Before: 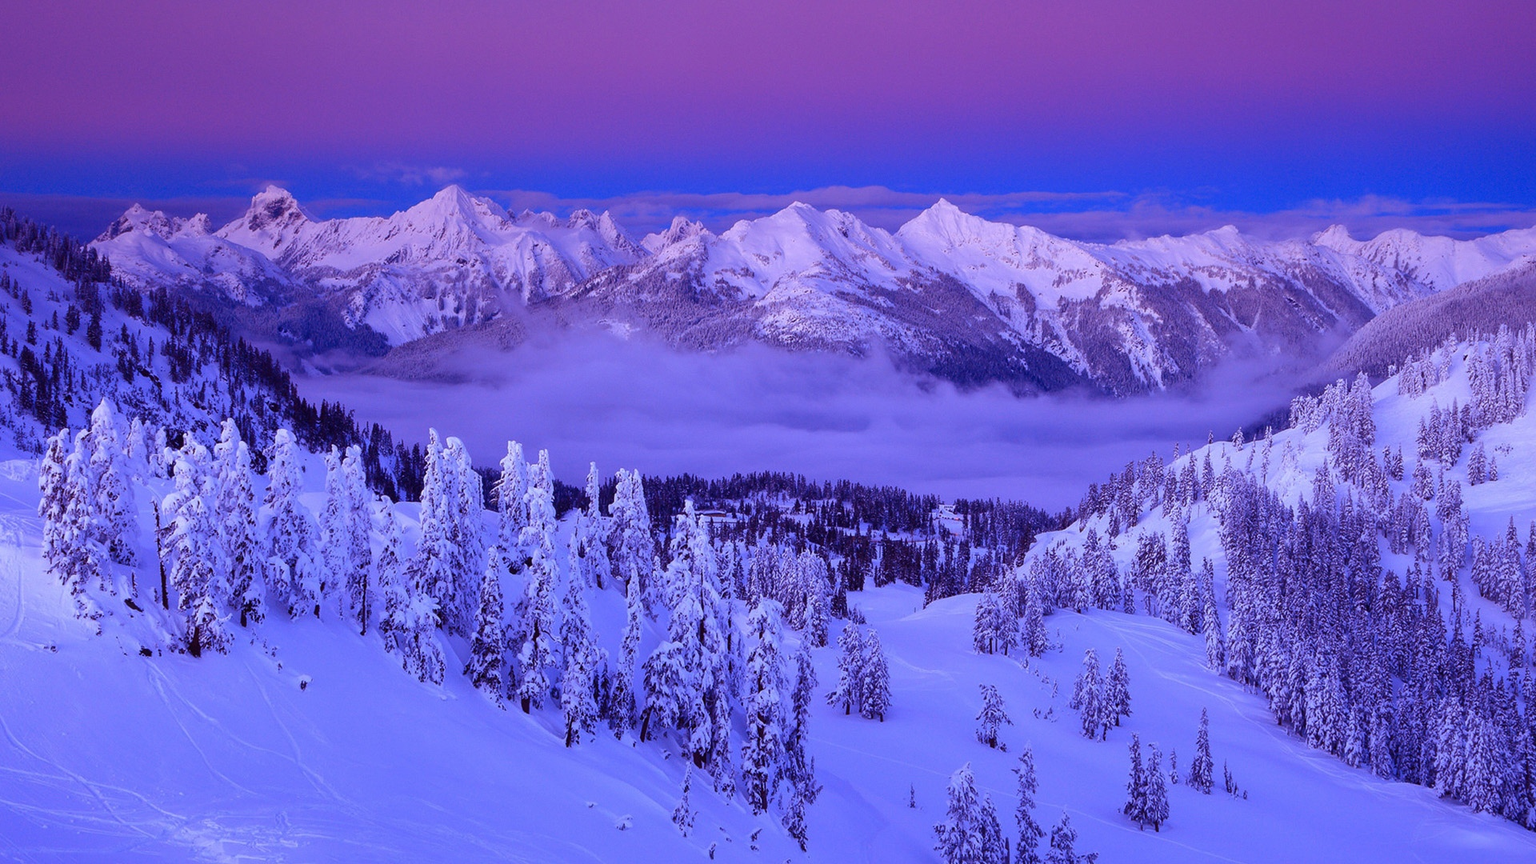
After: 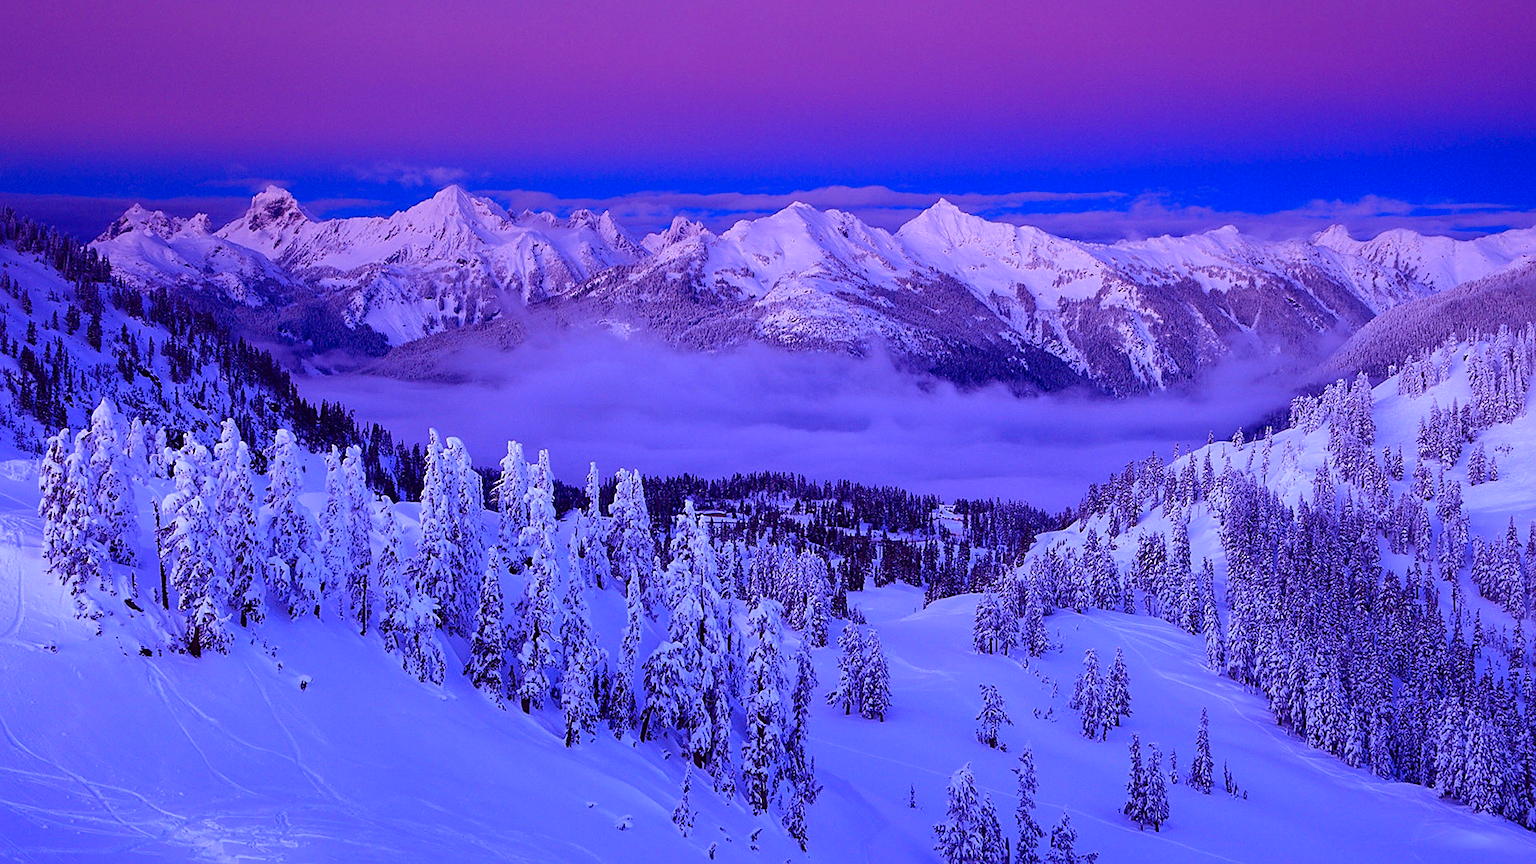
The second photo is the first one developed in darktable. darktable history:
color balance rgb: perceptual saturation grading › global saturation 29.838%, global vibrance 9.758%
sharpen: amount 0.534
